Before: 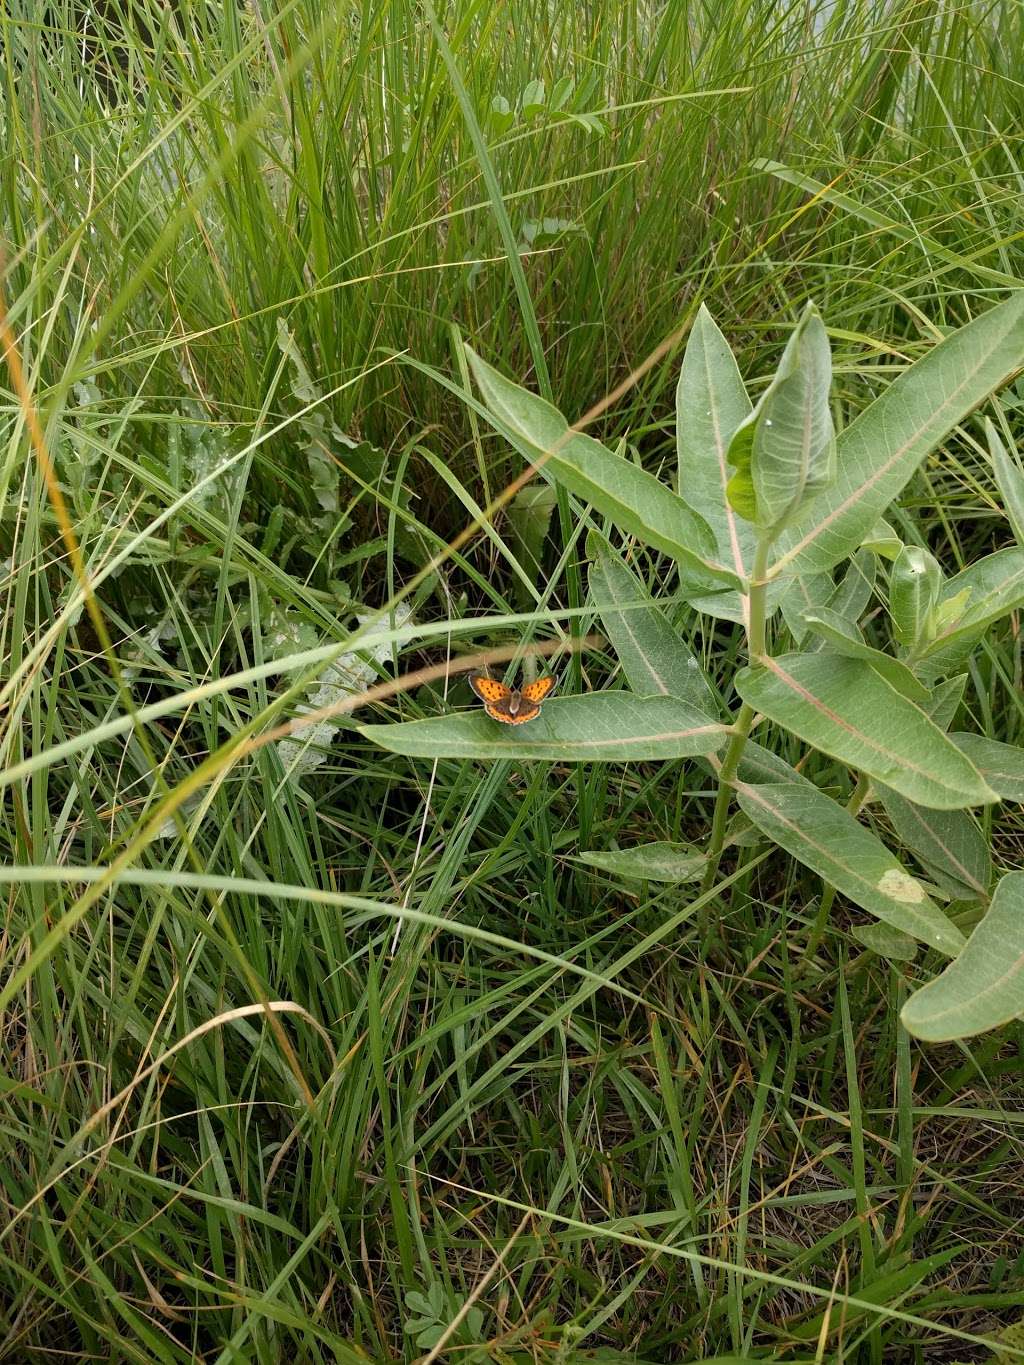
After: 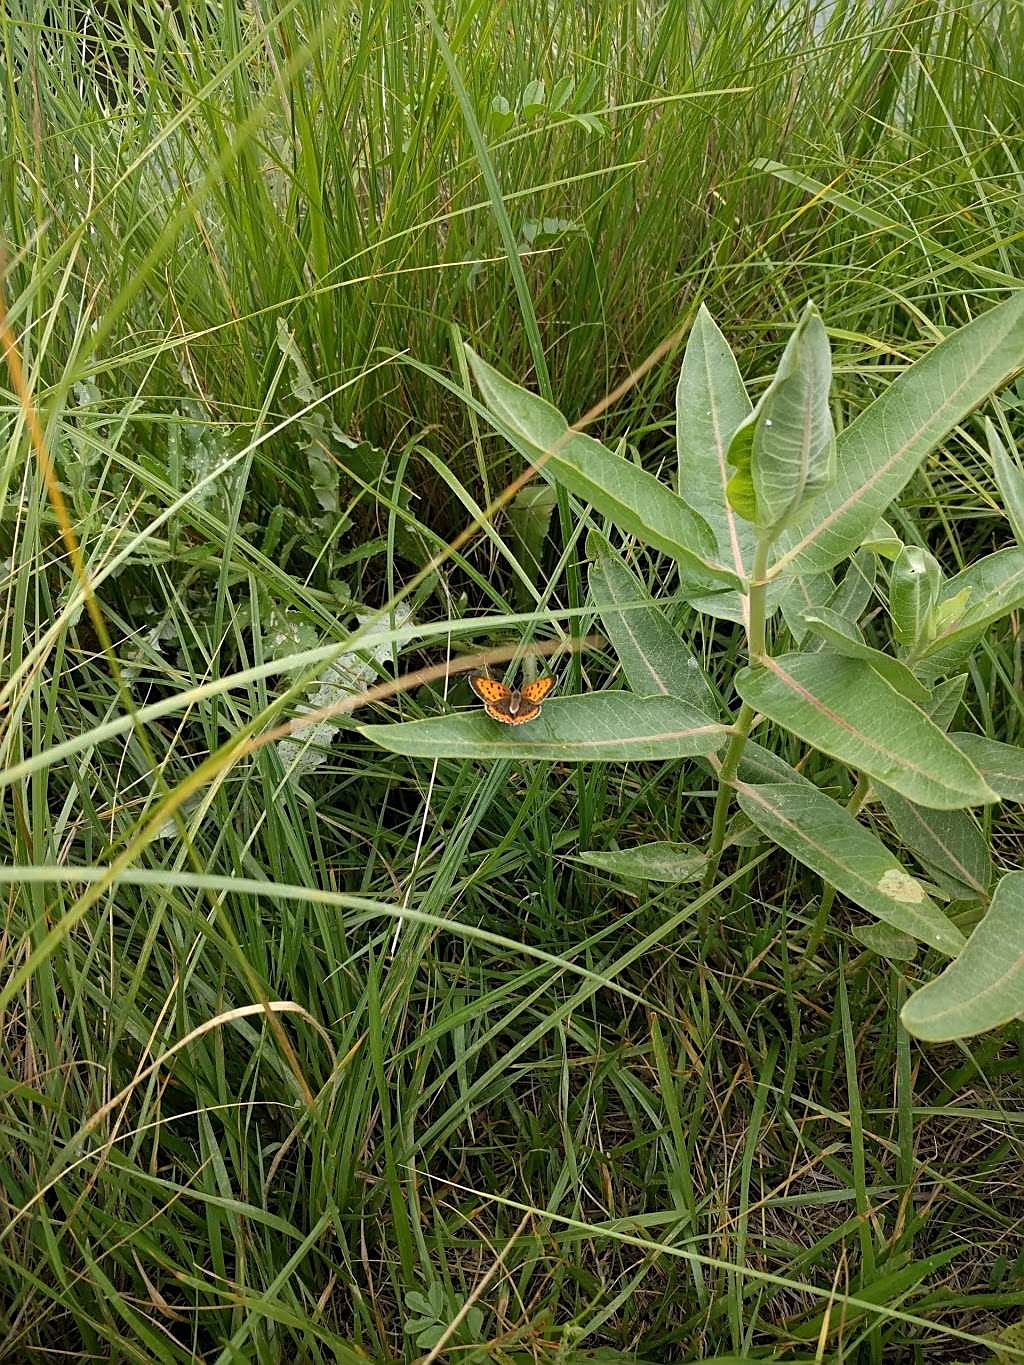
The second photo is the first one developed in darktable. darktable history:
sharpen: on, module defaults
levels: mode automatic, black 0.023%, white 99.97%, levels [0.062, 0.494, 0.925]
